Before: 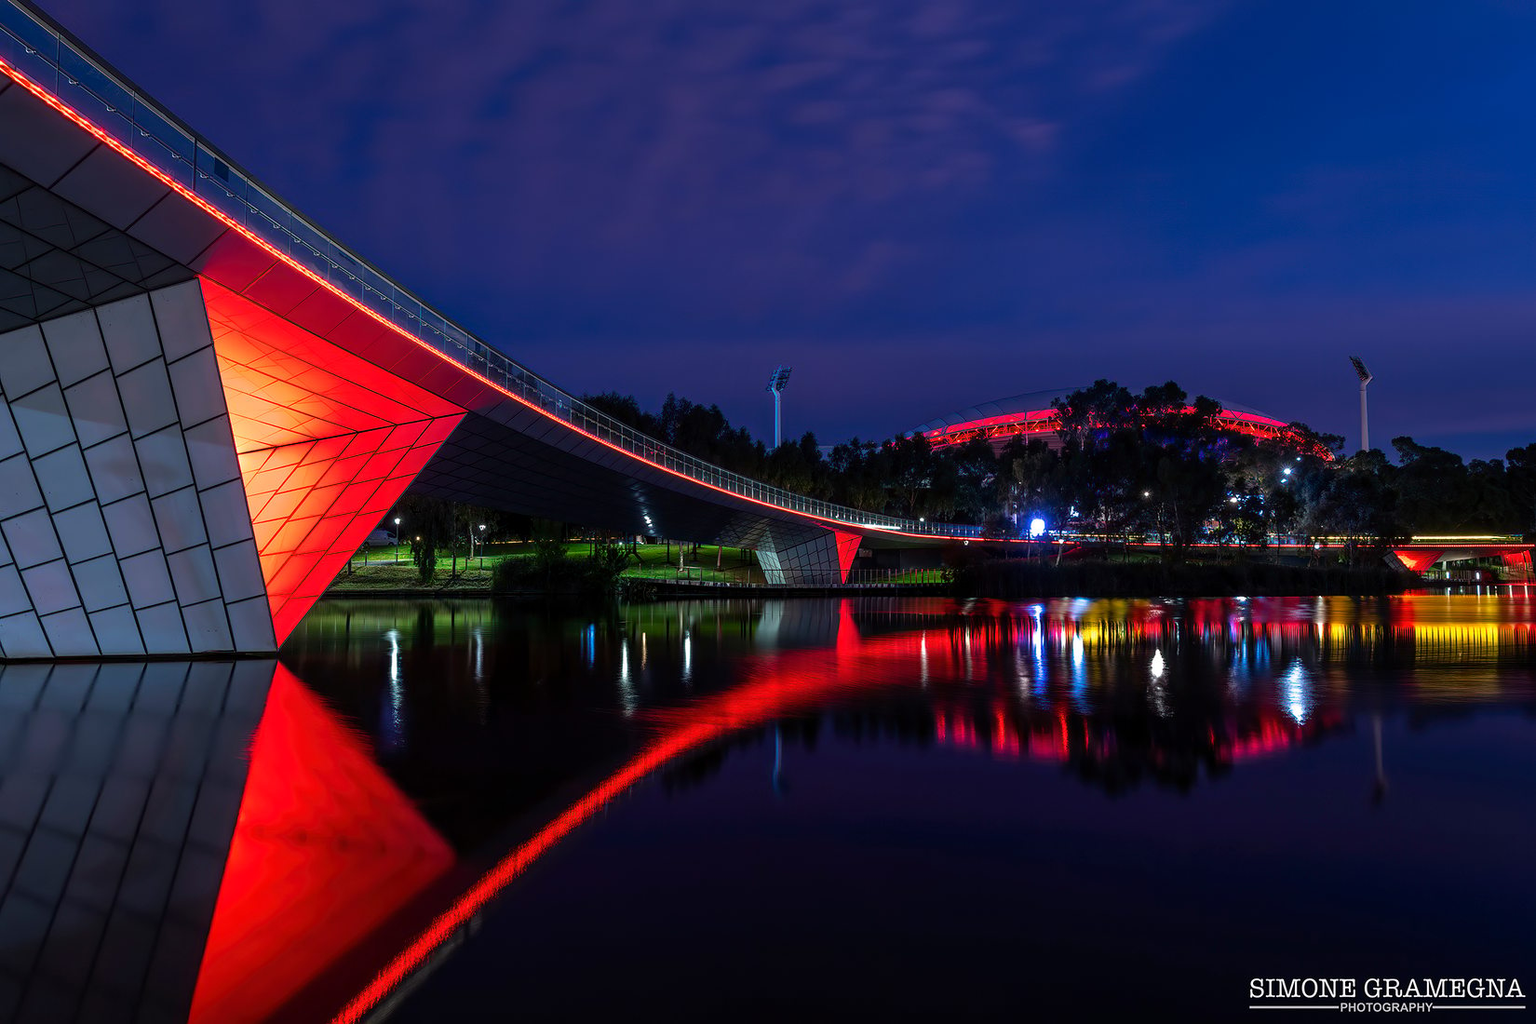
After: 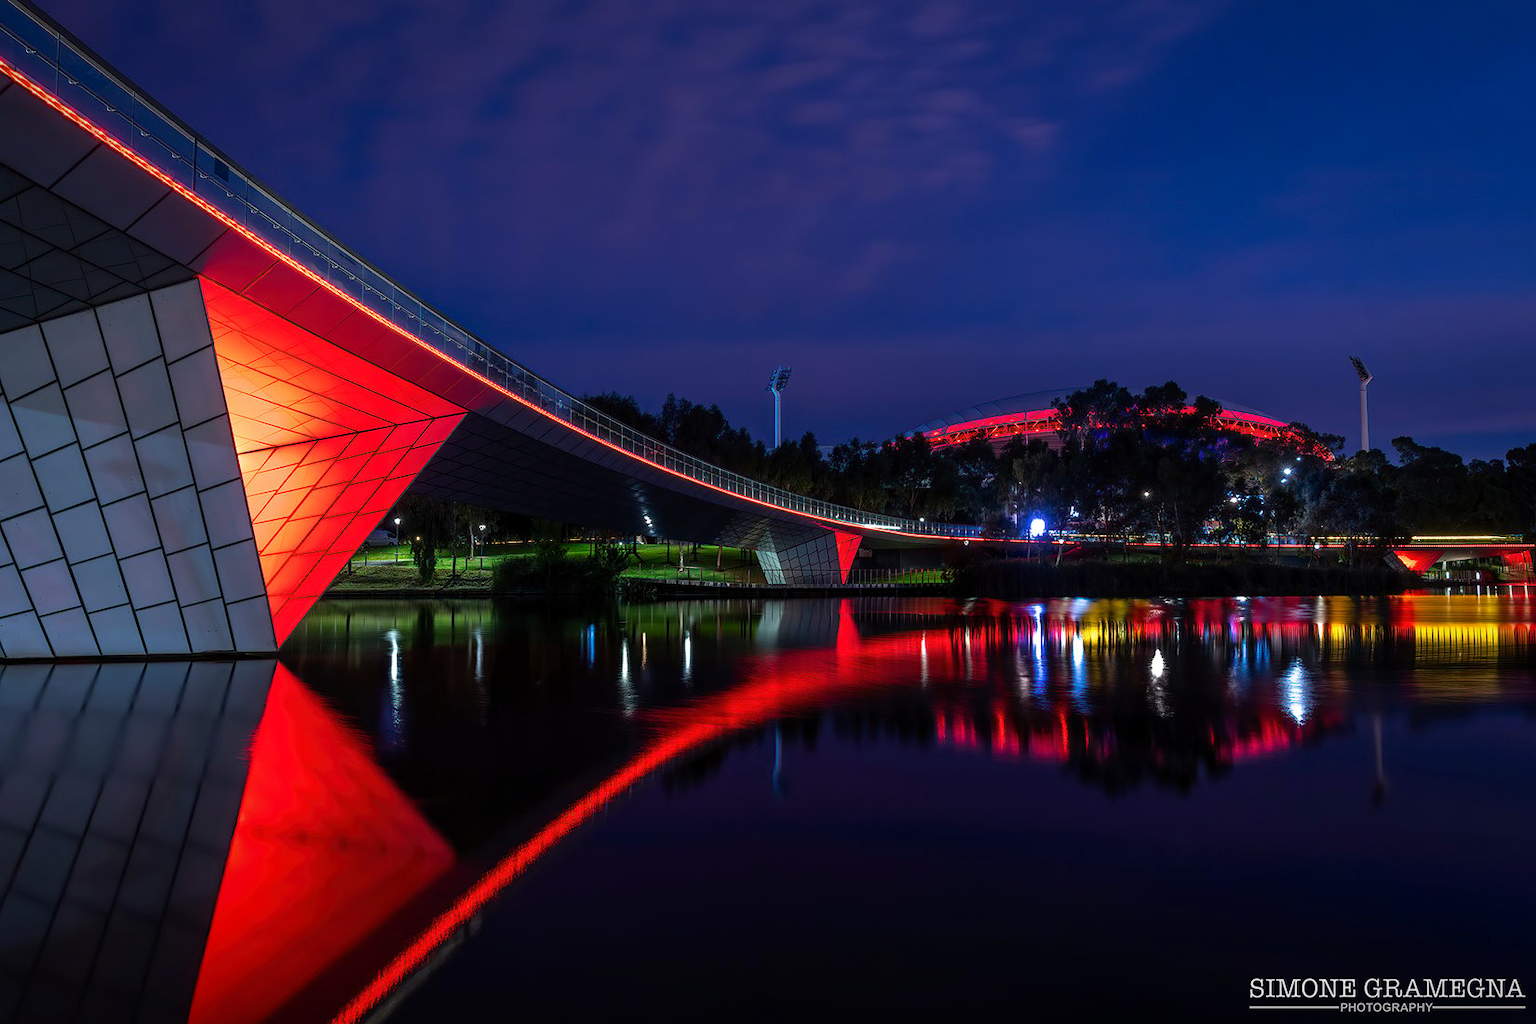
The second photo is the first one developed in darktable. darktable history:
tone equalizer: edges refinement/feathering 500, mask exposure compensation -1.57 EV, preserve details no
vignetting: fall-off radius 59.91%, brightness -0.384, saturation 0.015, automatic ratio true, unbound false
